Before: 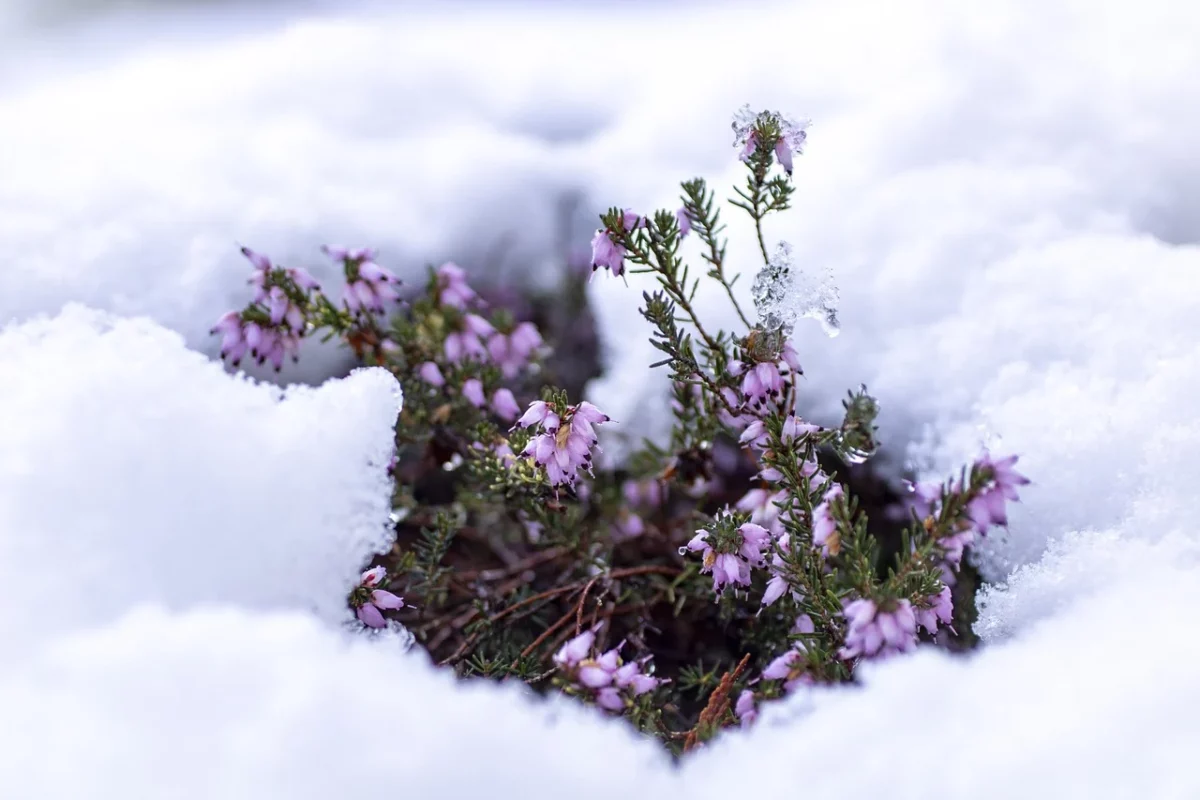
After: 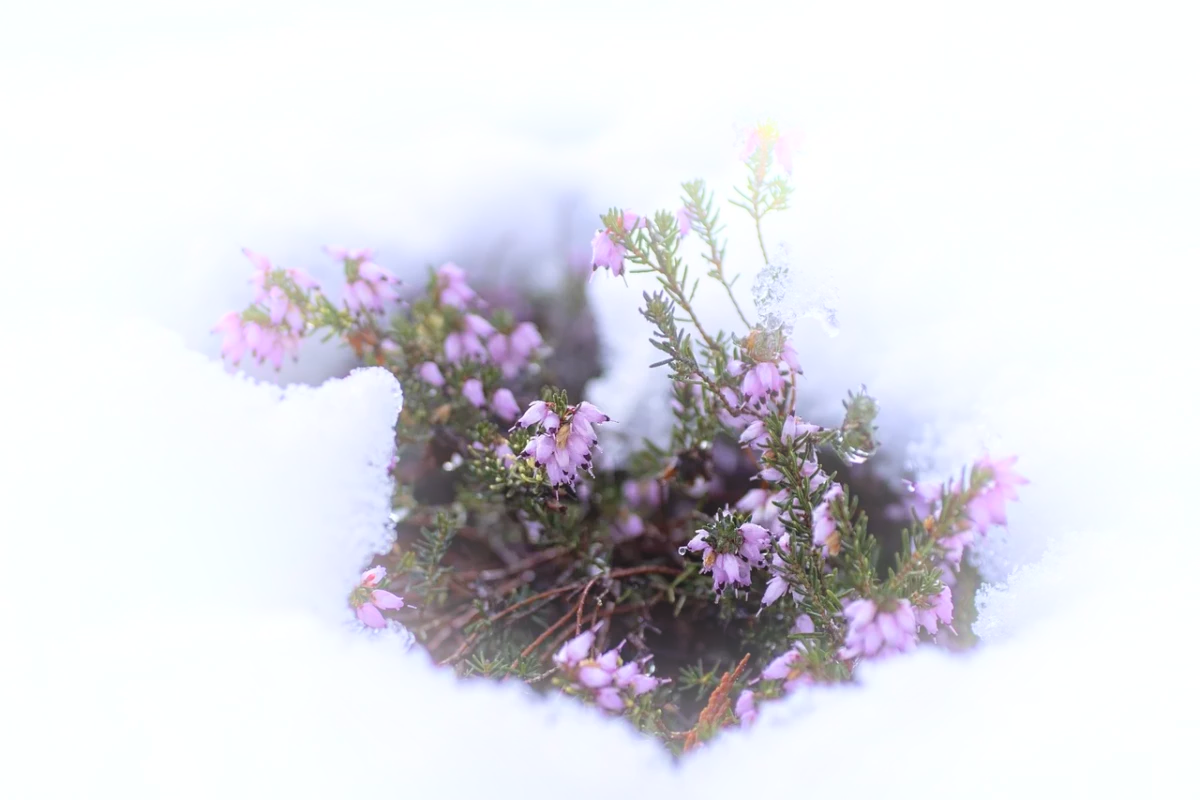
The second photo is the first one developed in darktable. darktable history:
exposure: compensate highlight preservation false
bloom: threshold 82.5%, strength 16.25%
